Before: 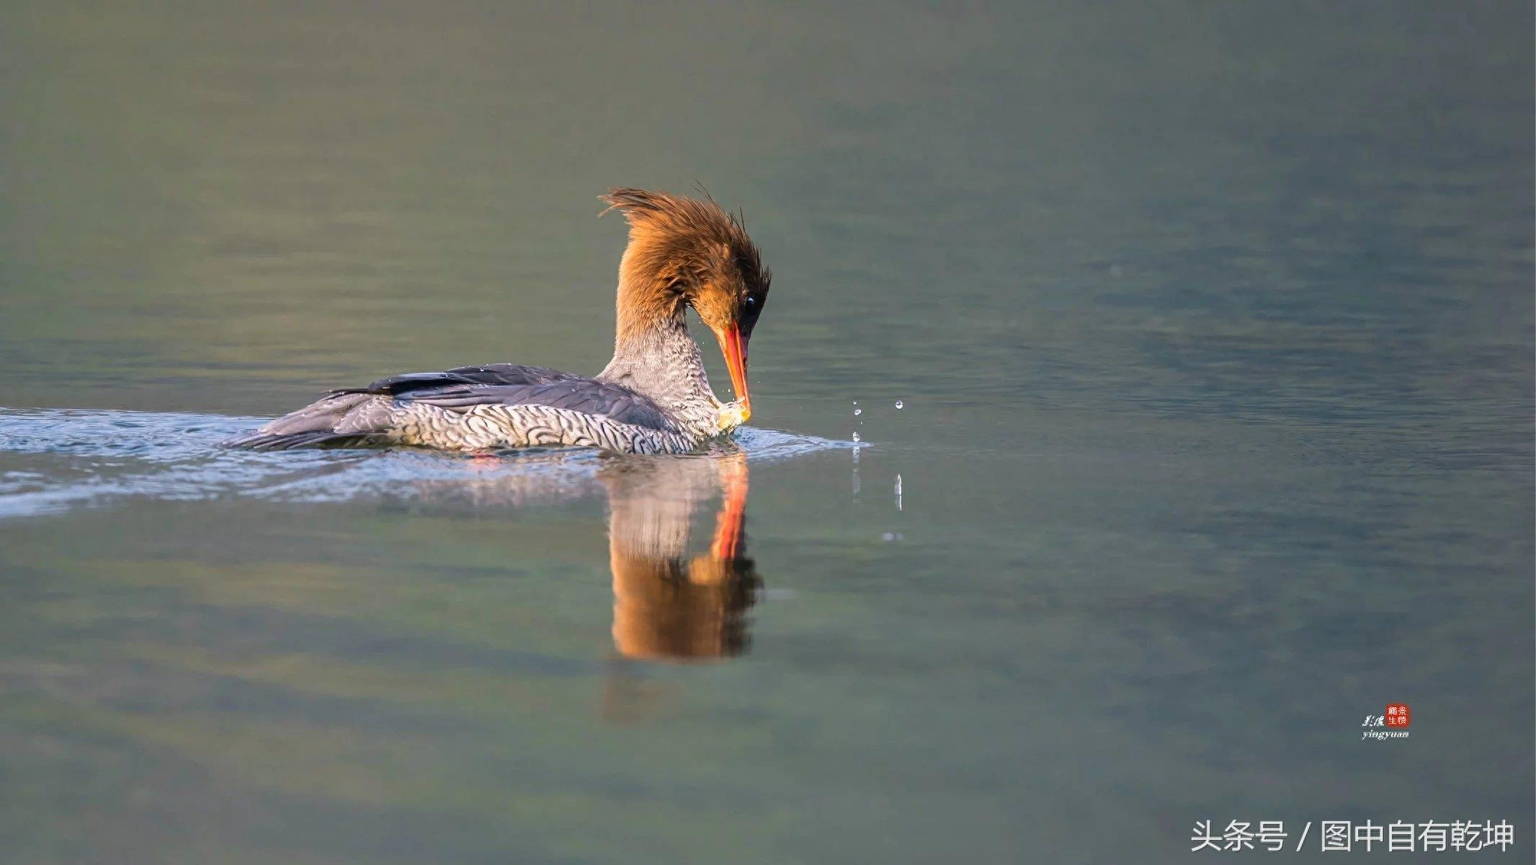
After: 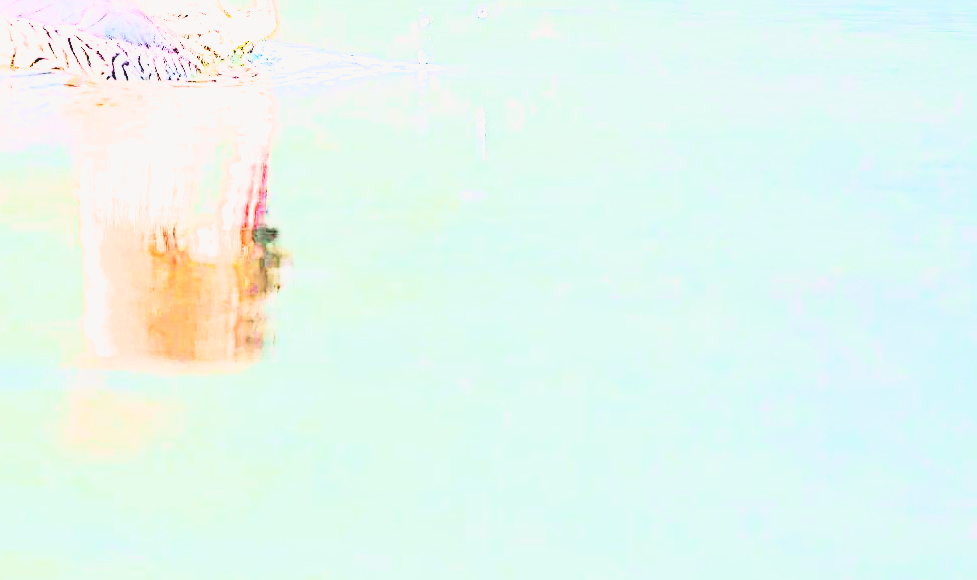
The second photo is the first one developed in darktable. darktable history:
sharpen: radius 3.69, amount 0.928
contrast brightness saturation: contrast 0.08, saturation 0.02
exposure: black level correction 0, exposure 4 EV, compensate exposure bias true, compensate highlight preservation false
tone curve: curves: ch0 [(0, 0.005) (0.103, 0.097) (0.18, 0.22) (0.378, 0.482) (0.504, 0.631) (0.663, 0.801) (0.834, 0.914) (1, 0.971)]; ch1 [(0, 0) (0.172, 0.123) (0.324, 0.253) (0.396, 0.388) (0.478, 0.461) (0.499, 0.498) (0.522, 0.528) (0.604, 0.692) (0.704, 0.818) (1, 1)]; ch2 [(0, 0) (0.411, 0.424) (0.496, 0.5) (0.515, 0.519) (0.555, 0.585) (0.628, 0.703) (1, 1)], color space Lab, independent channels, preserve colors none
velvia: on, module defaults
crop: left 35.976%, top 45.819%, right 18.162%, bottom 5.807%
filmic rgb: black relative exposure -7.5 EV, white relative exposure 5 EV, hardness 3.31, contrast 1.3, contrast in shadows safe
local contrast: detail 110%
